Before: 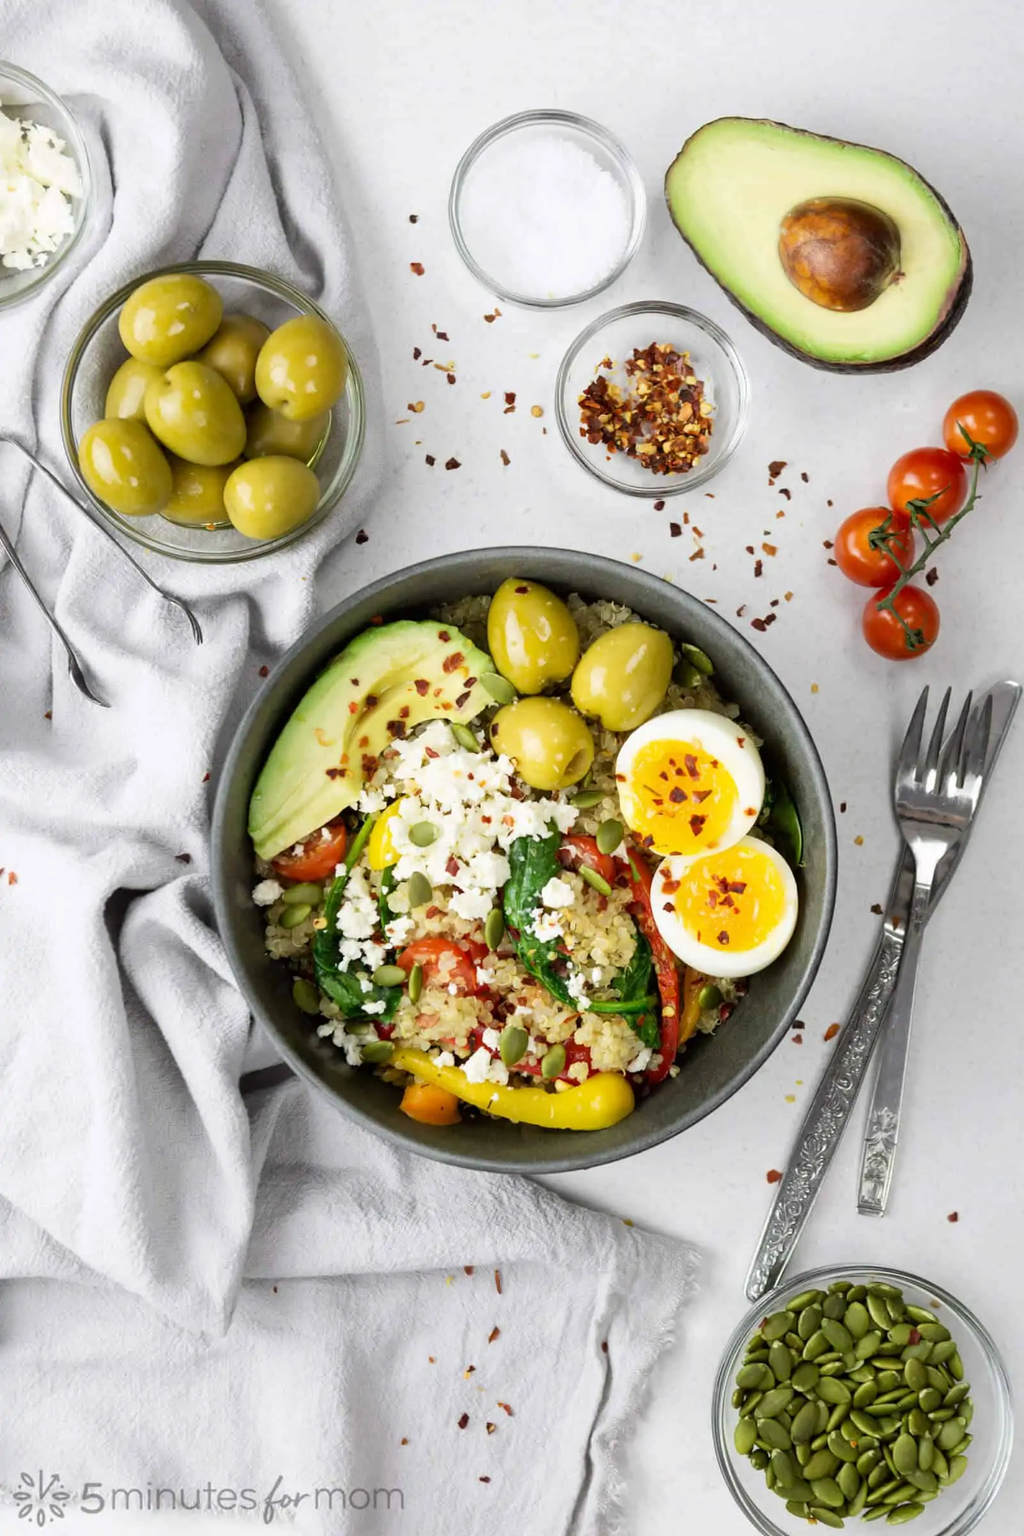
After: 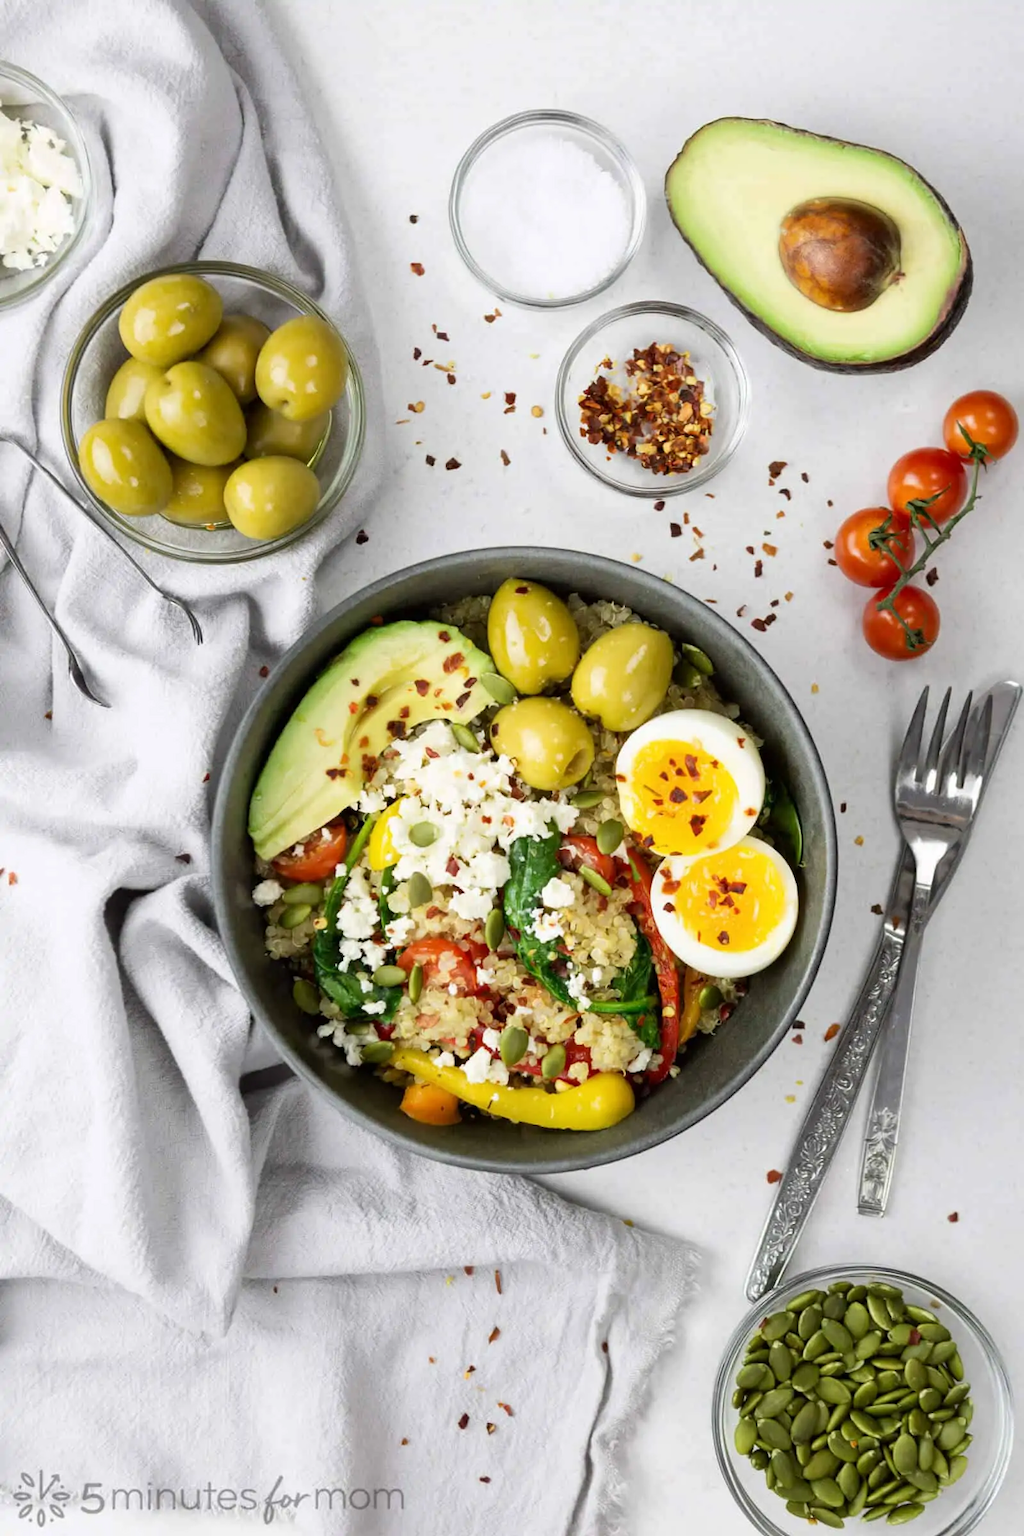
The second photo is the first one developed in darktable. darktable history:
white balance: emerald 1
contrast brightness saturation: contrast 0.05
